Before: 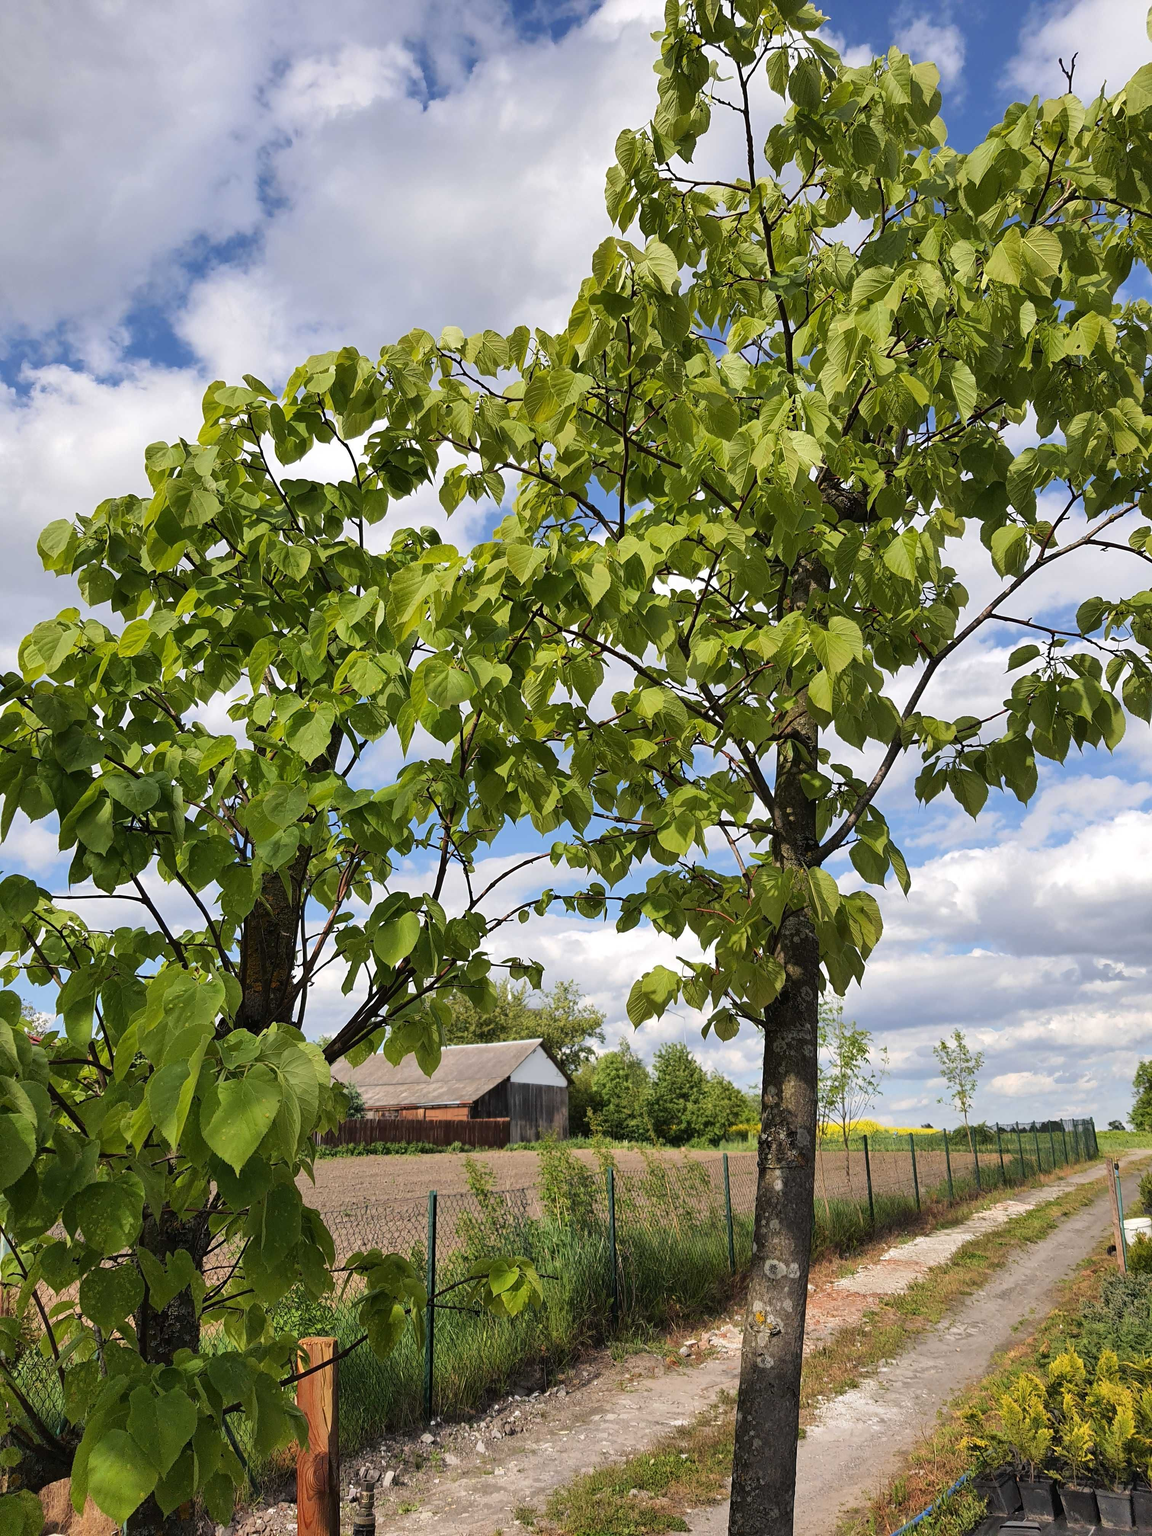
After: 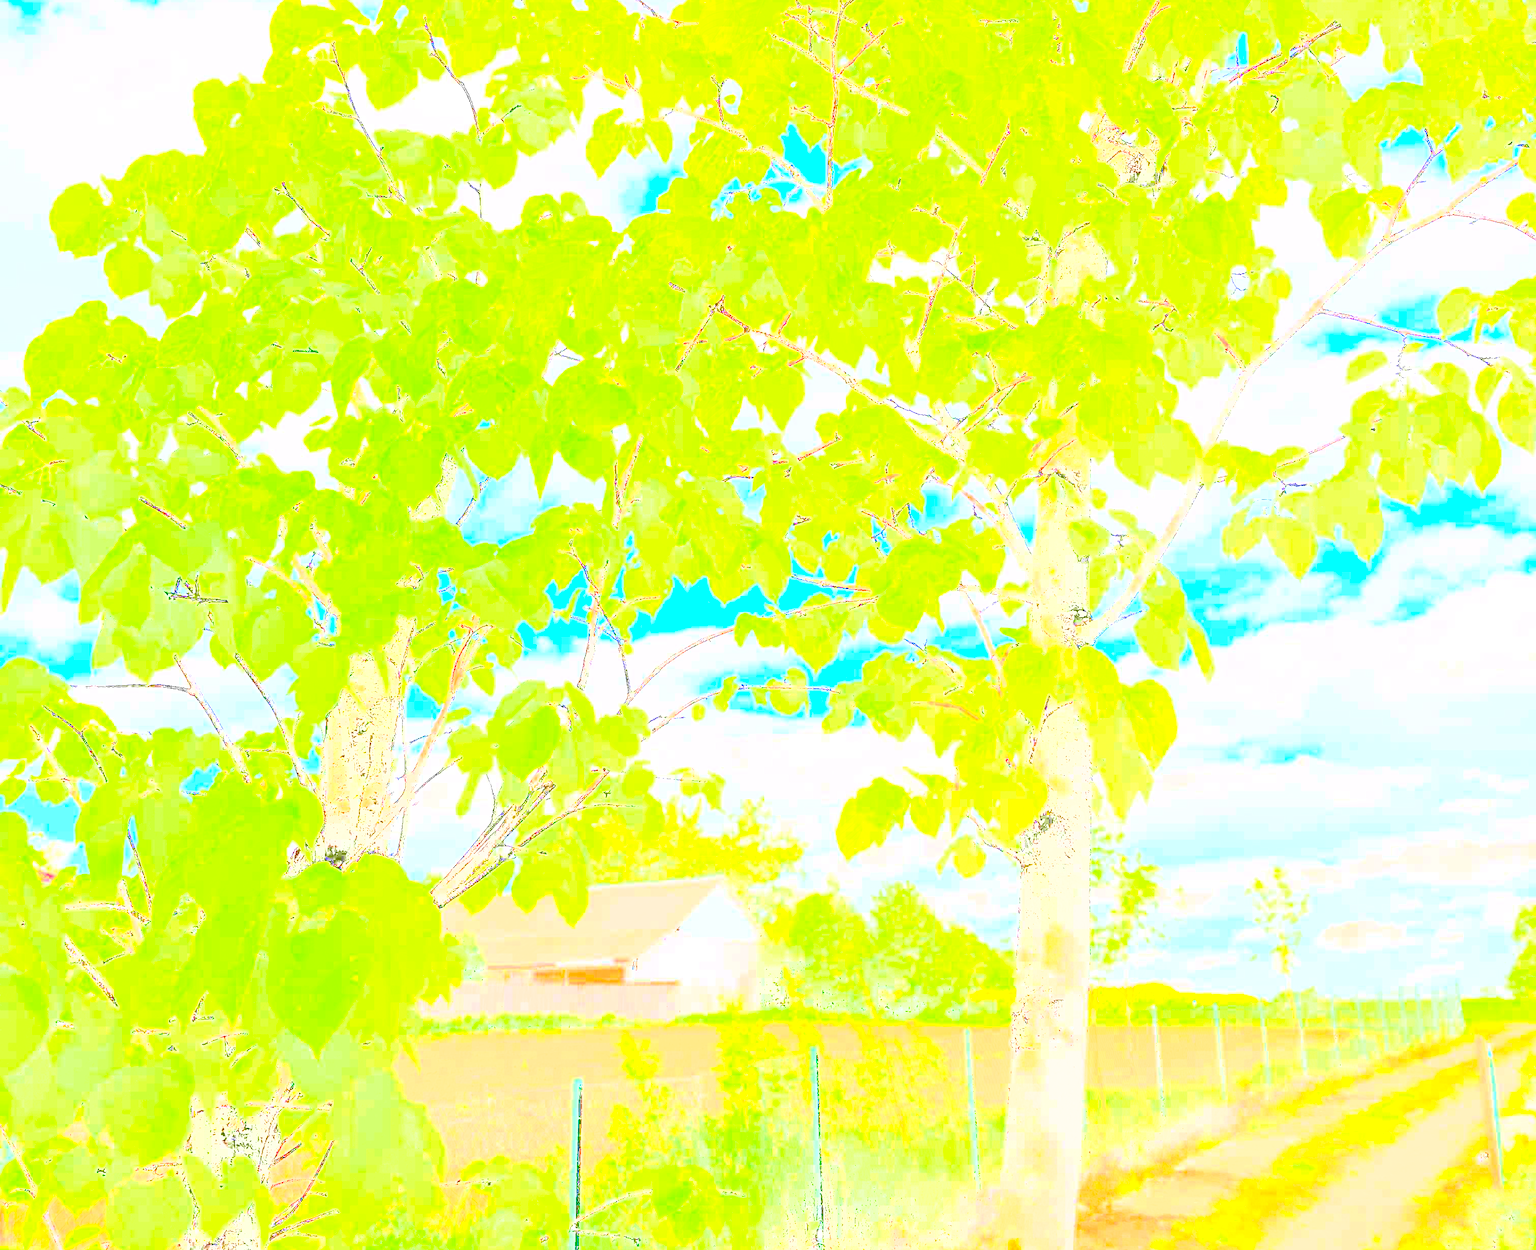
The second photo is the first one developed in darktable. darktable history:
crop and rotate: top 24.903%, bottom 14.052%
shadows and highlights: on, module defaults
exposure: exposure 7.947 EV, compensate highlight preservation false
